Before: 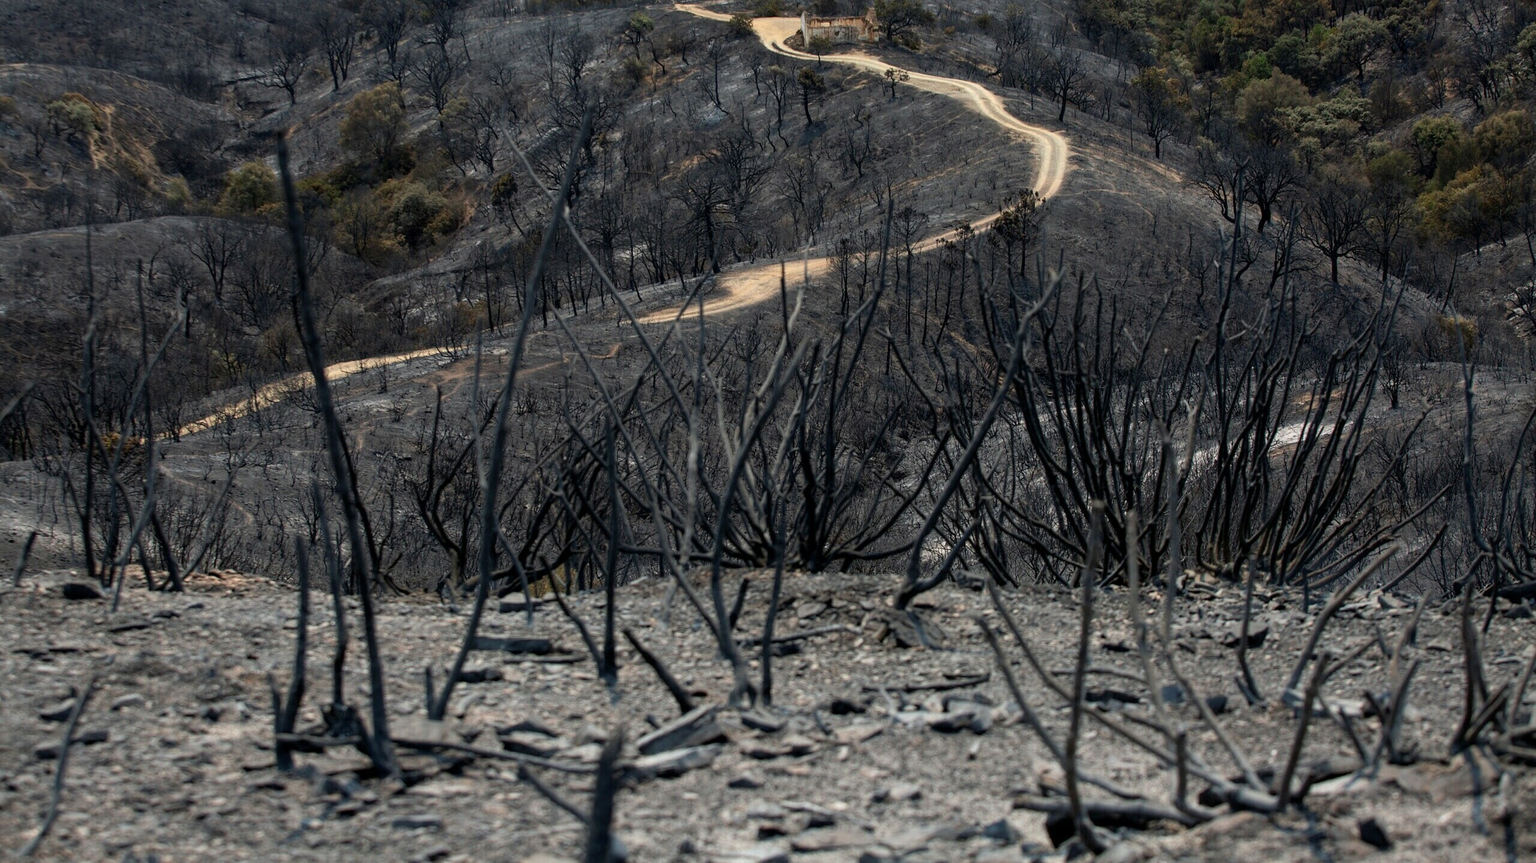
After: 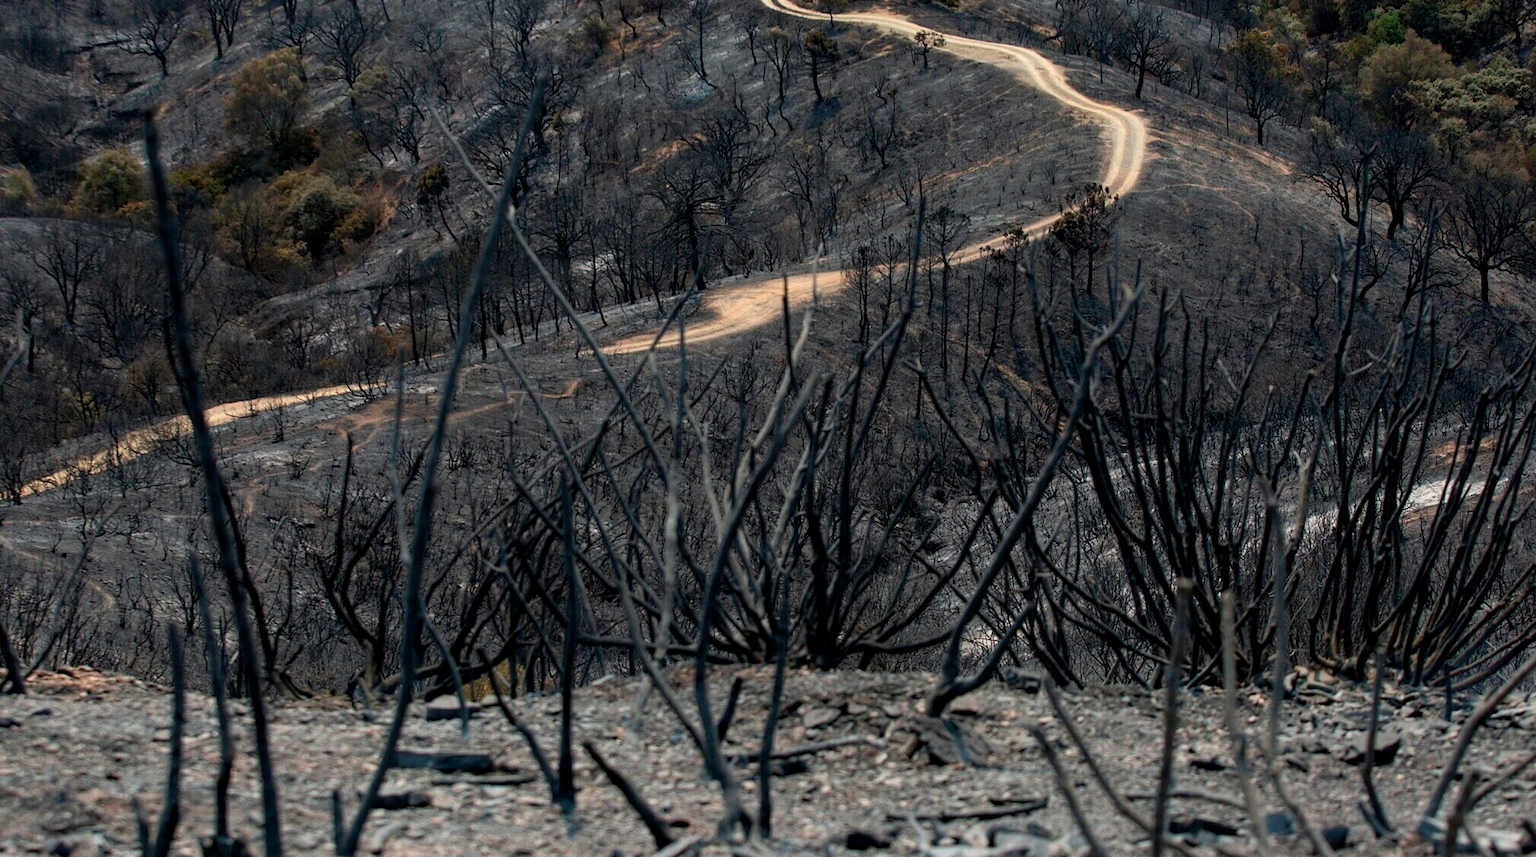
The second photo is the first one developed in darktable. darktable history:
tone equalizer: on, module defaults
crop and rotate: left 10.652%, top 5.146%, right 10.412%, bottom 16.432%
